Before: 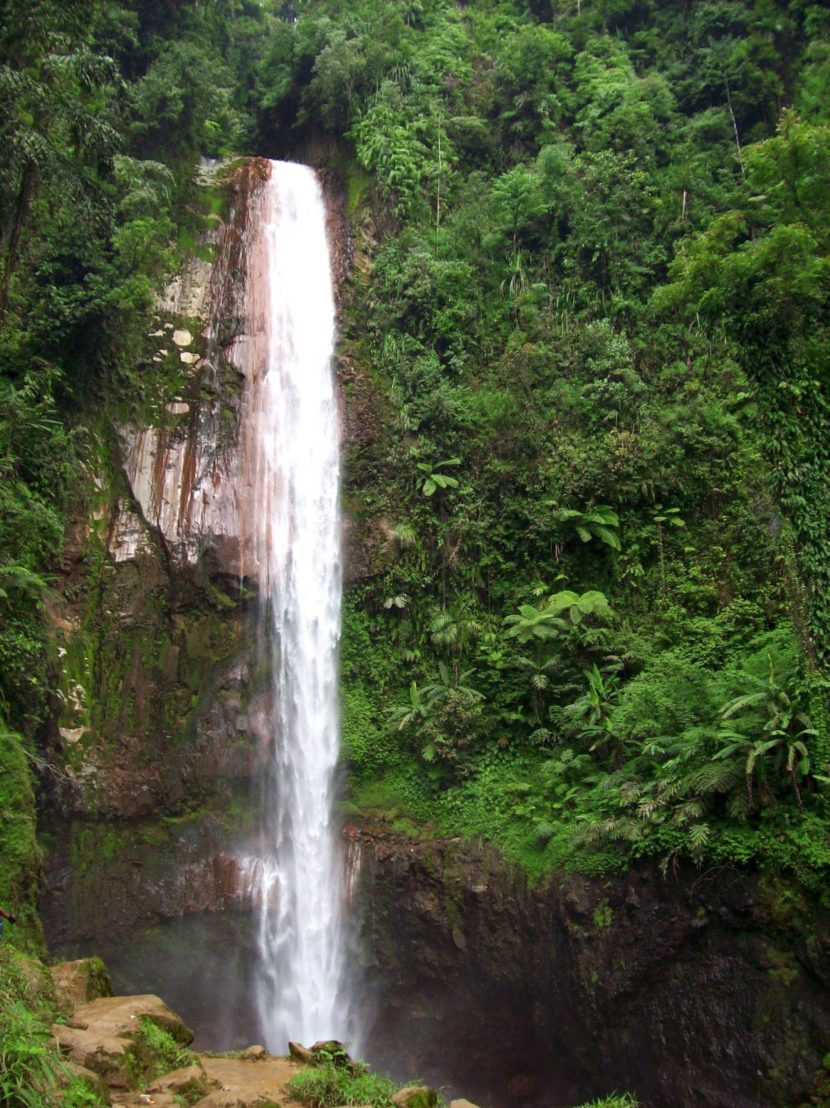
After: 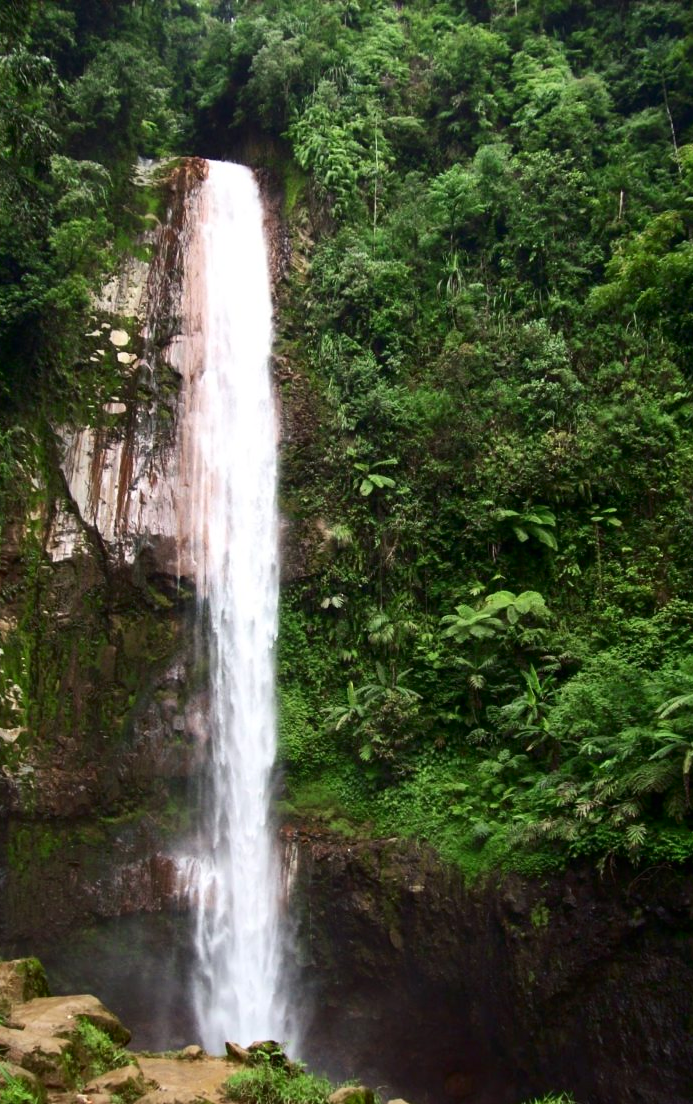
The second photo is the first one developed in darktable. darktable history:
crop: left 7.598%, right 7.873%
contrast brightness saturation: contrast 0.22
